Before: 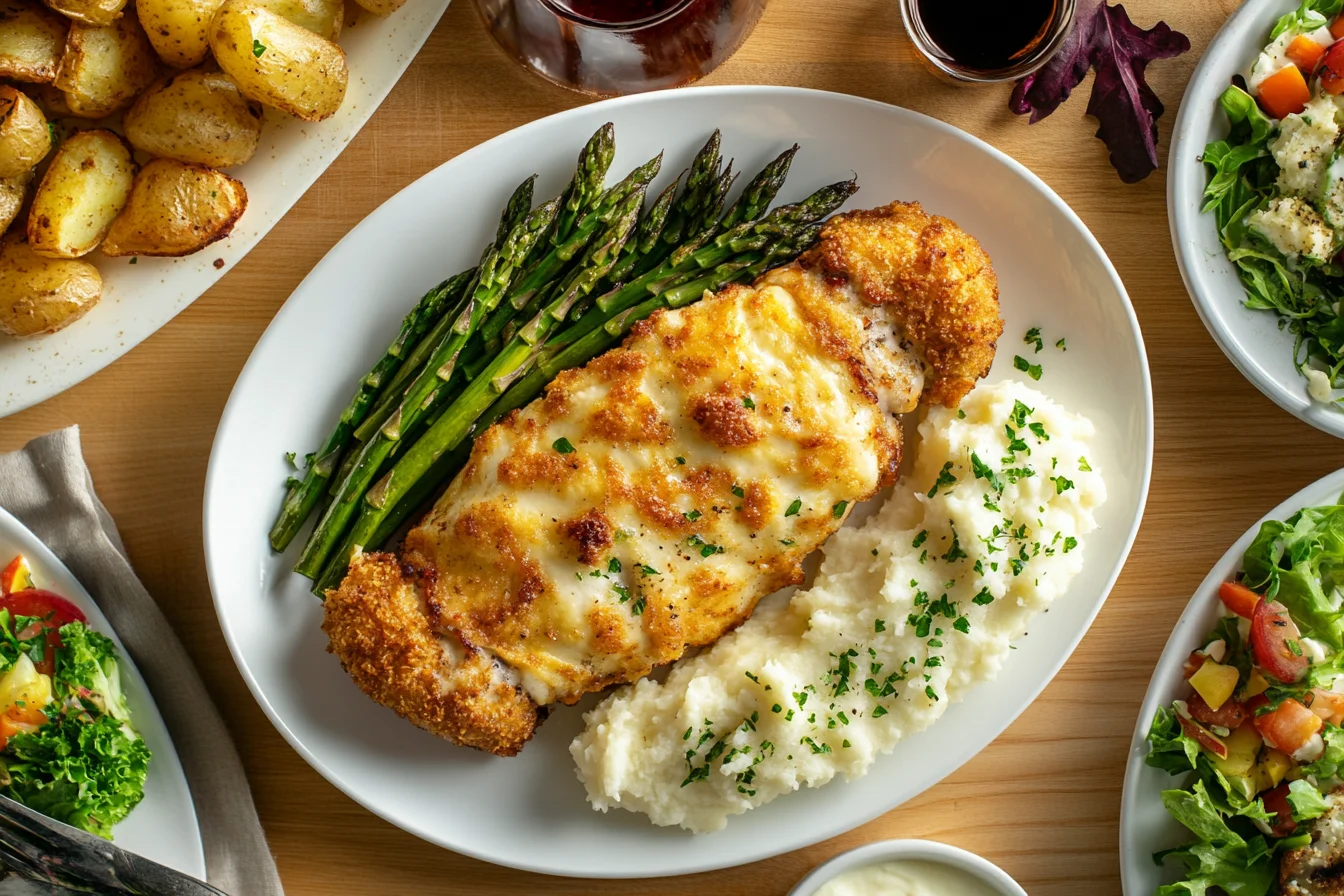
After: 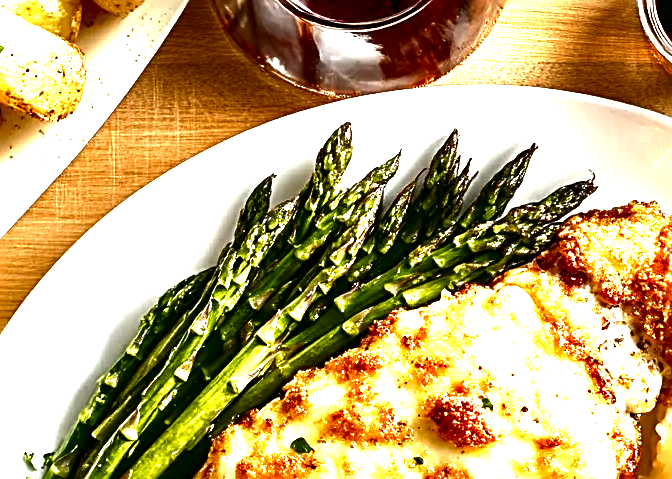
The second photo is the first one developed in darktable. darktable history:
exposure: exposure 2.003 EV, compensate highlight preservation false
color balance: lift [1, 0.998, 1.001, 1.002], gamma [1, 1.02, 1, 0.98], gain [1, 1.02, 1.003, 0.98]
sharpen: radius 2.584, amount 0.688
color zones: curves: ch2 [(0, 0.5) (0.143, 0.5) (0.286, 0.489) (0.415, 0.421) (0.571, 0.5) (0.714, 0.5) (0.857, 0.5) (1, 0.5)]
crop: left 19.556%, right 30.401%, bottom 46.458%
contrast brightness saturation: brightness -0.52
